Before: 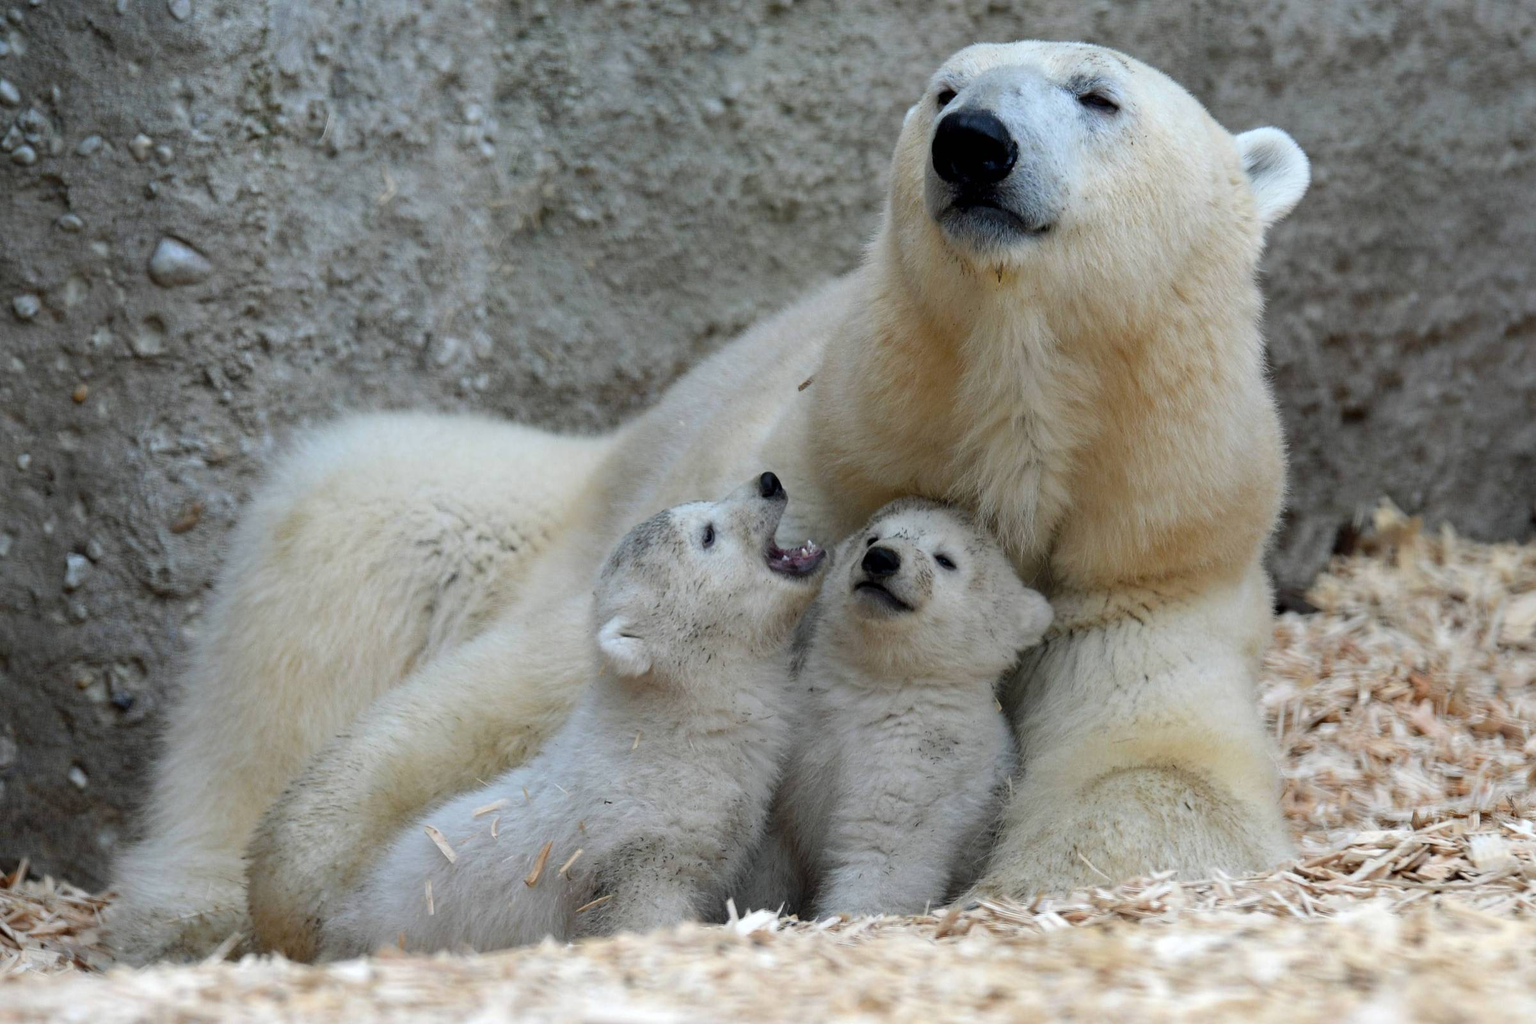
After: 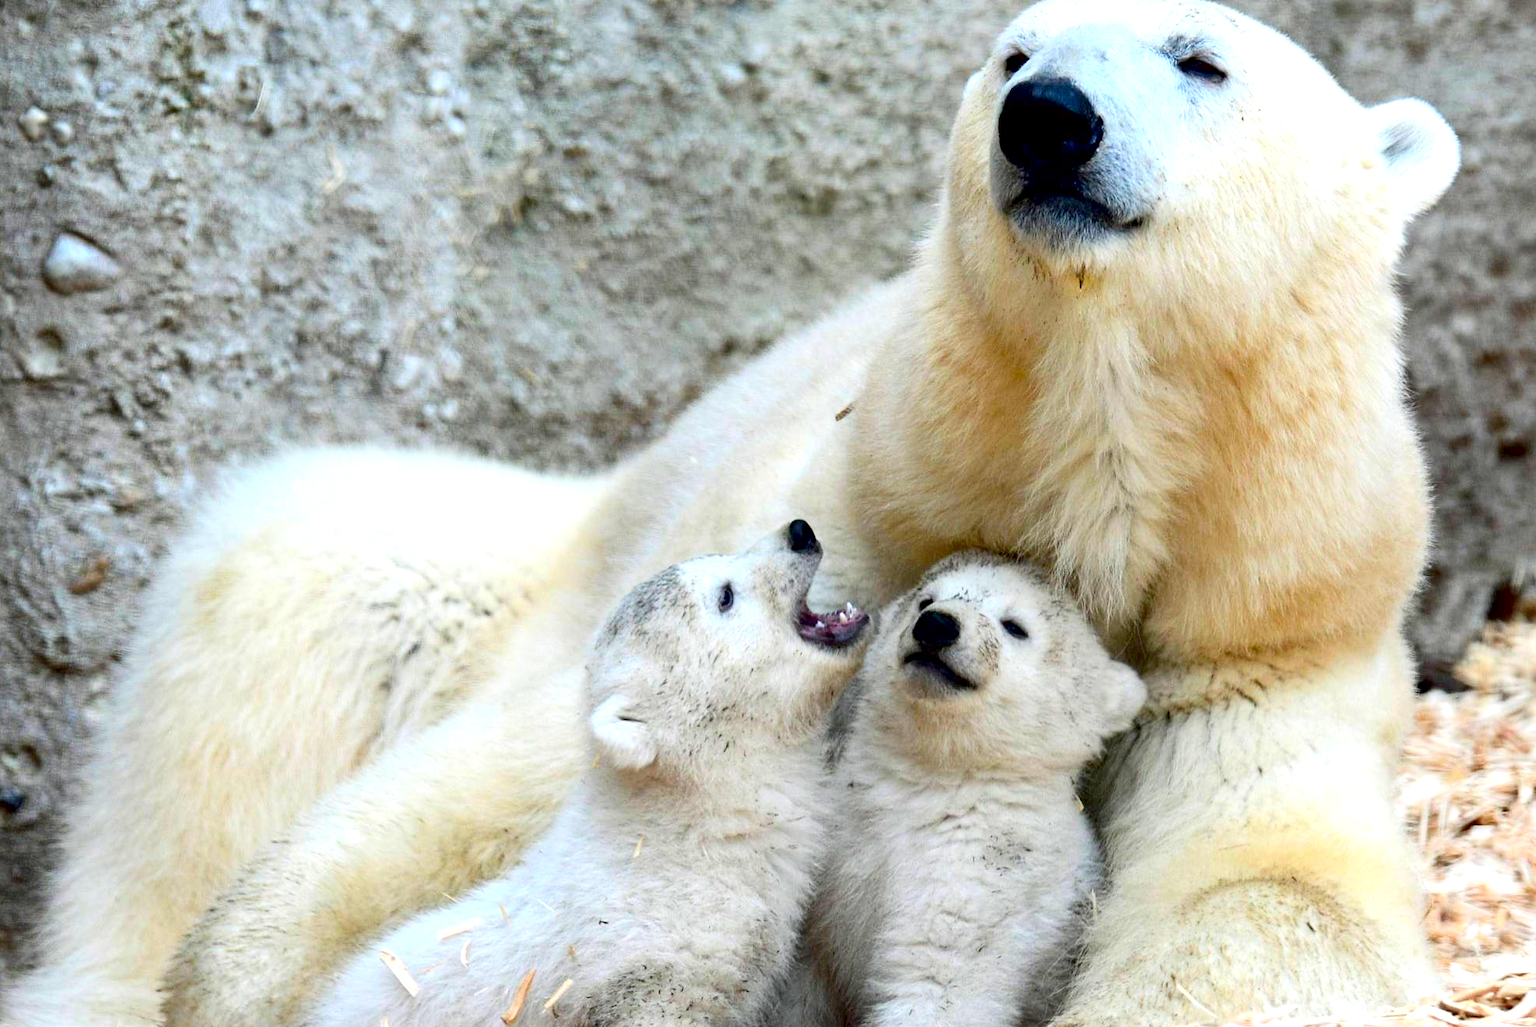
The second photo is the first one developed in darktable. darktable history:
crop and rotate: left 7.404%, top 4.529%, right 10.569%, bottom 13.181%
exposure: black level correction 0.008, exposure 0.976 EV, compensate exposure bias true, compensate highlight preservation false
contrast brightness saturation: contrast 0.17, saturation 0.306
